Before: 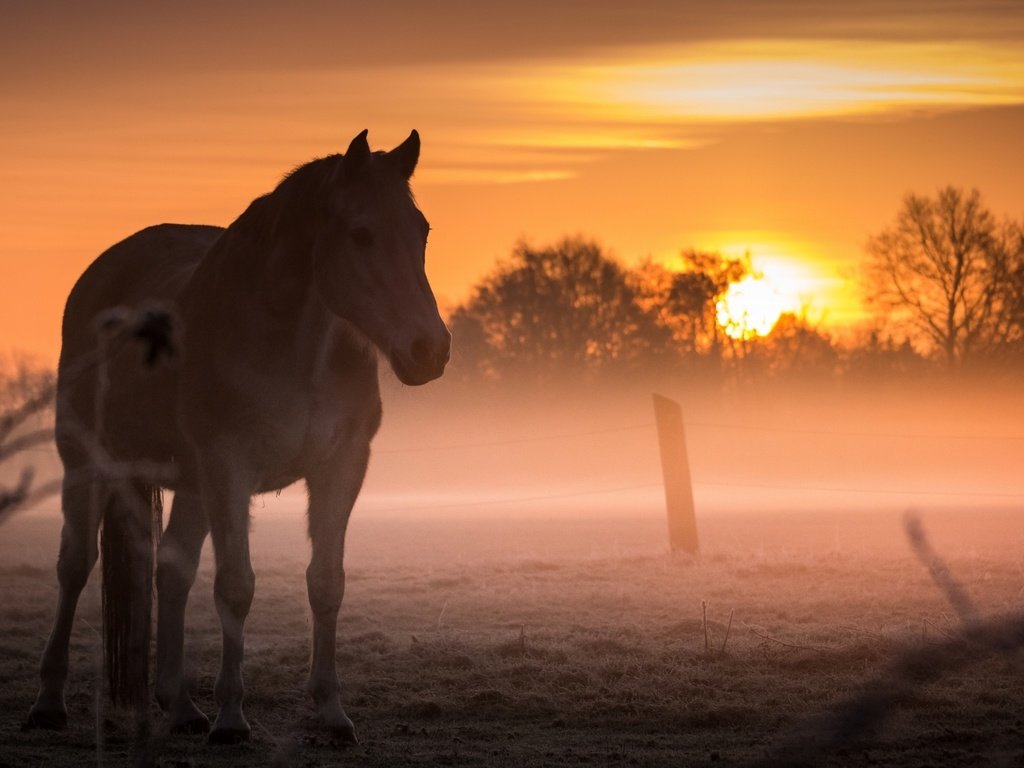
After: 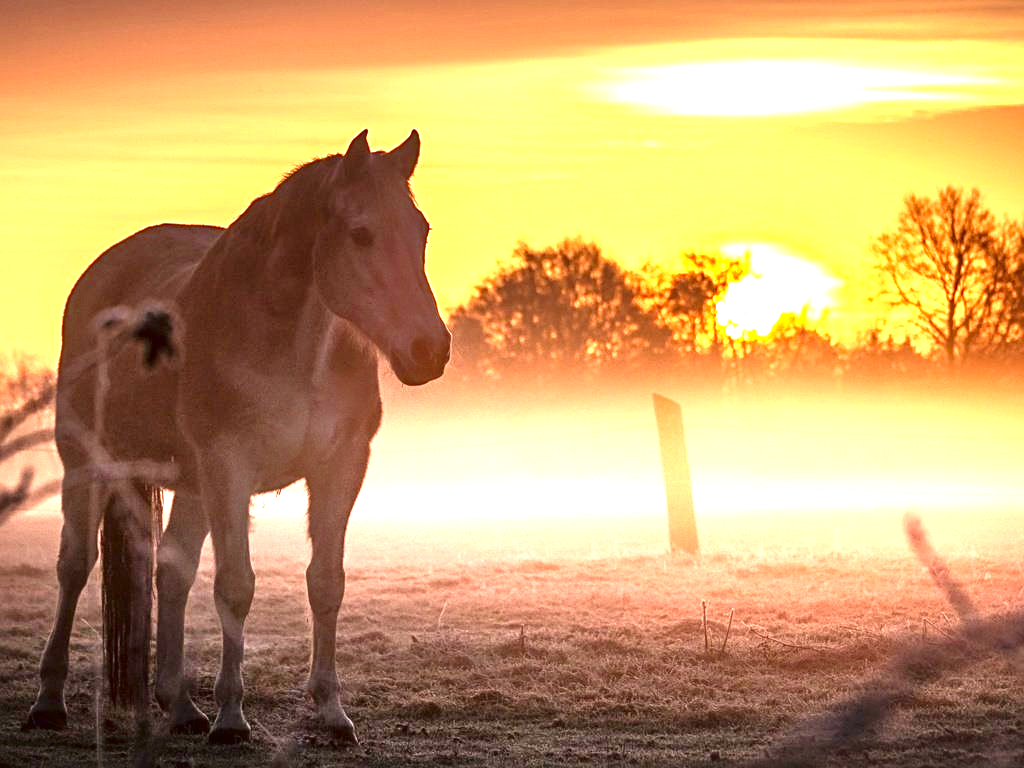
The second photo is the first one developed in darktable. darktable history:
local contrast: on, module defaults
tone equalizer: -7 EV 0.142 EV, -6 EV 0.617 EV, -5 EV 1.11 EV, -4 EV 1.35 EV, -3 EV 1.17 EV, -2 EV 0.6 EV, -1 EV 0.165 EV, luminance estimator HSV value / RGB max
exposure: black level correction 0, exposure 1.741 EV, compensate highlight preservation false
contrast brightness saturation: contrast 0.1, brightness -0.259, saturation 0.141
sharpen: radius 2.512, amount 0.332
